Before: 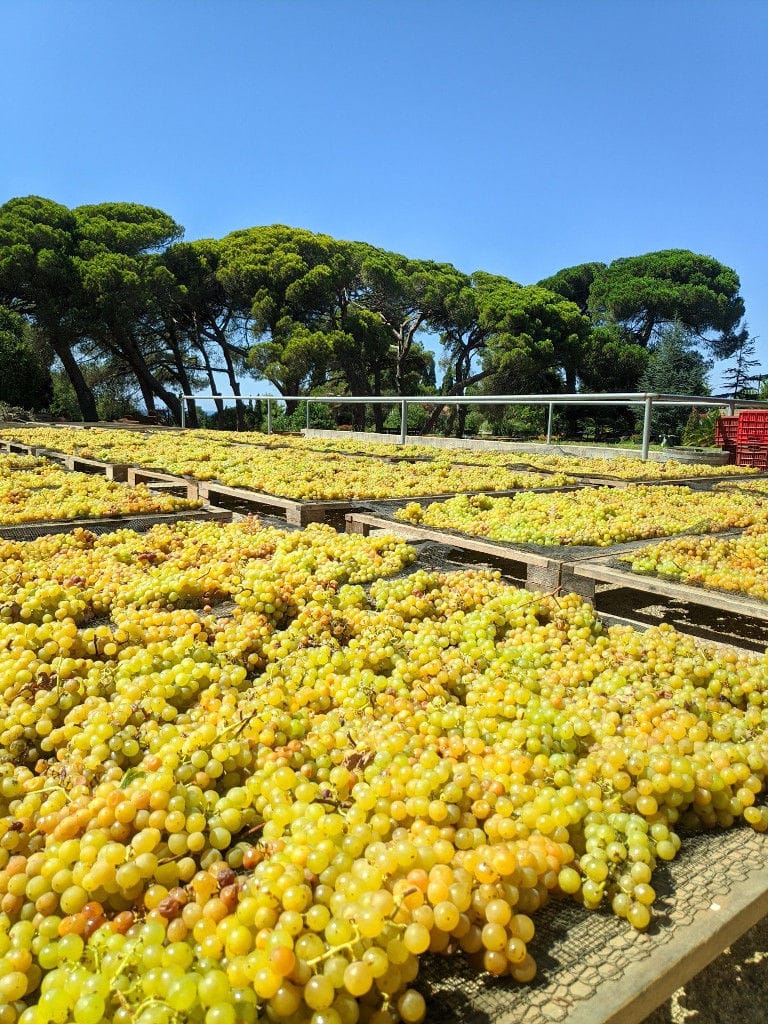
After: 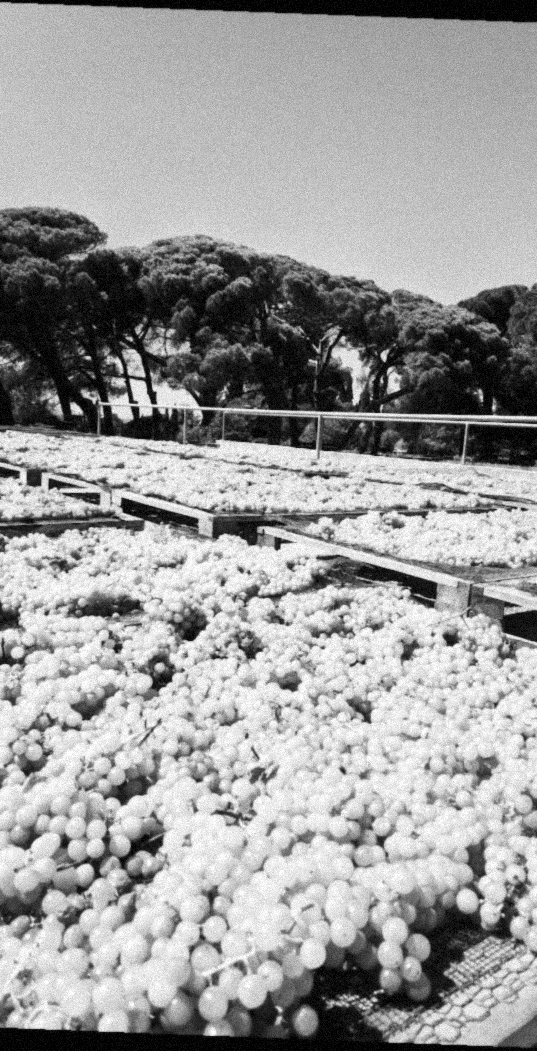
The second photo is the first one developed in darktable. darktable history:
grain: coarseness 9.38 ISO, strength 34.99%, mid-tones bias 0%
crop and rotate: left 13.342%, right 19.991%
rotate and perspective: rotation 2.17°, automatic cropping off
color zones: curves: ch0 [(0, 0.466) (0.128, 0.466) (0.25, 0.5) (0.375, 0.456) (0.5, 0.5) (0.625, 0.5) (0.737, 0.652) (0.875, 0.5)]; ch1 [(0, 0.603) (0.125, 0.618) (0.261, 0.348) (0.372, 0.353) (0.497, 0.363) (0.611, 0.45) (0.731, 0.427) (0.875, 0.518) (0.998, 0.652)]; ch2 [(0, 0.559) (0.125, 0.451) (0.253, 0.564) (0.37, 0.578) (0.5, 0.466) (0.625, 0.471) (0.731, 0.471) (0.88, 0.485)]
lowpass: radius 0.76, contrast 1.56, saturation 0, unbound 0
